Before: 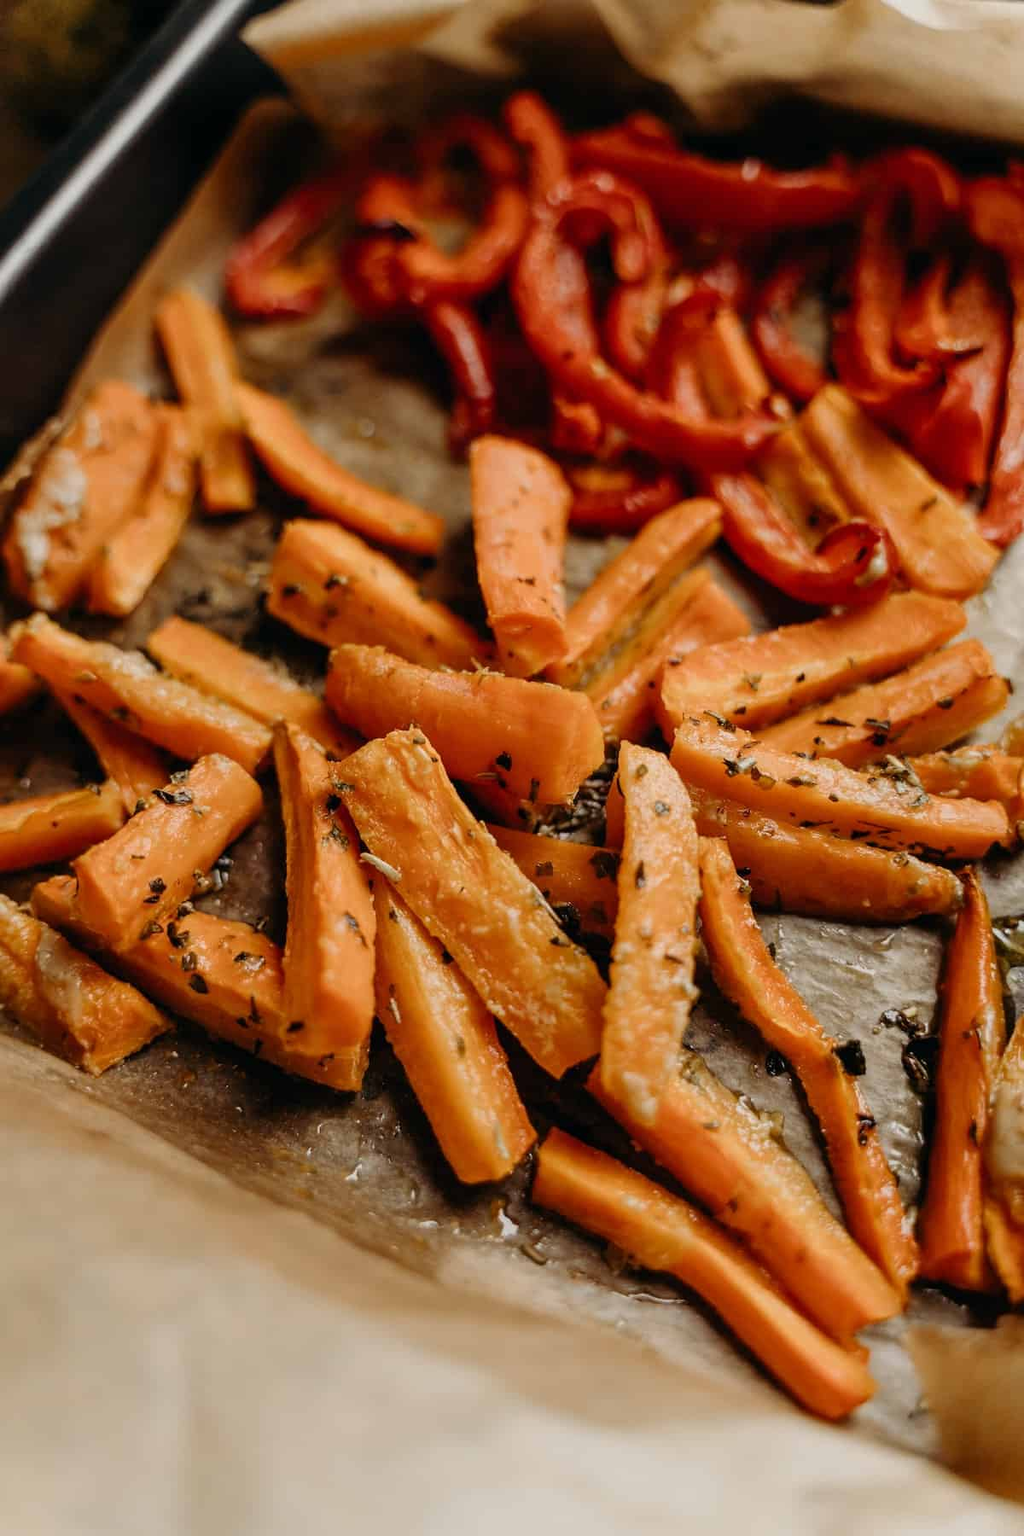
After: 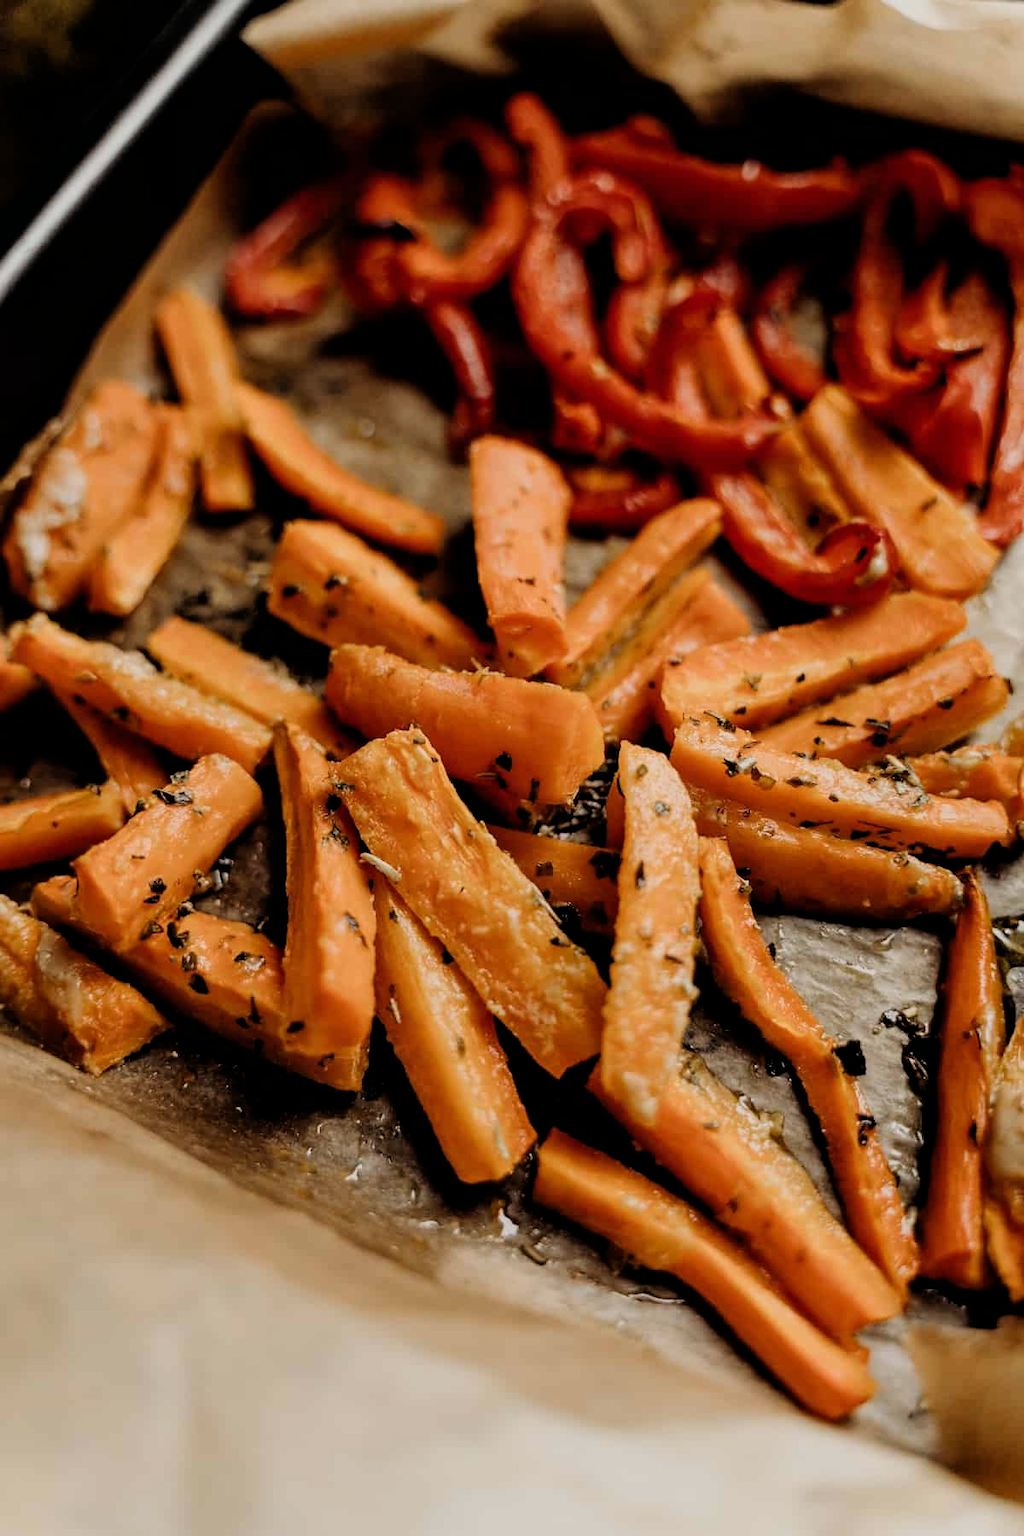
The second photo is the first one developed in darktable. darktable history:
filmic rgb: black relative exposure -5.12 EV, white relative exposure 3.17 EV, hardness 3.42, contrast 1.196, highlights saturation mix -29.75%
